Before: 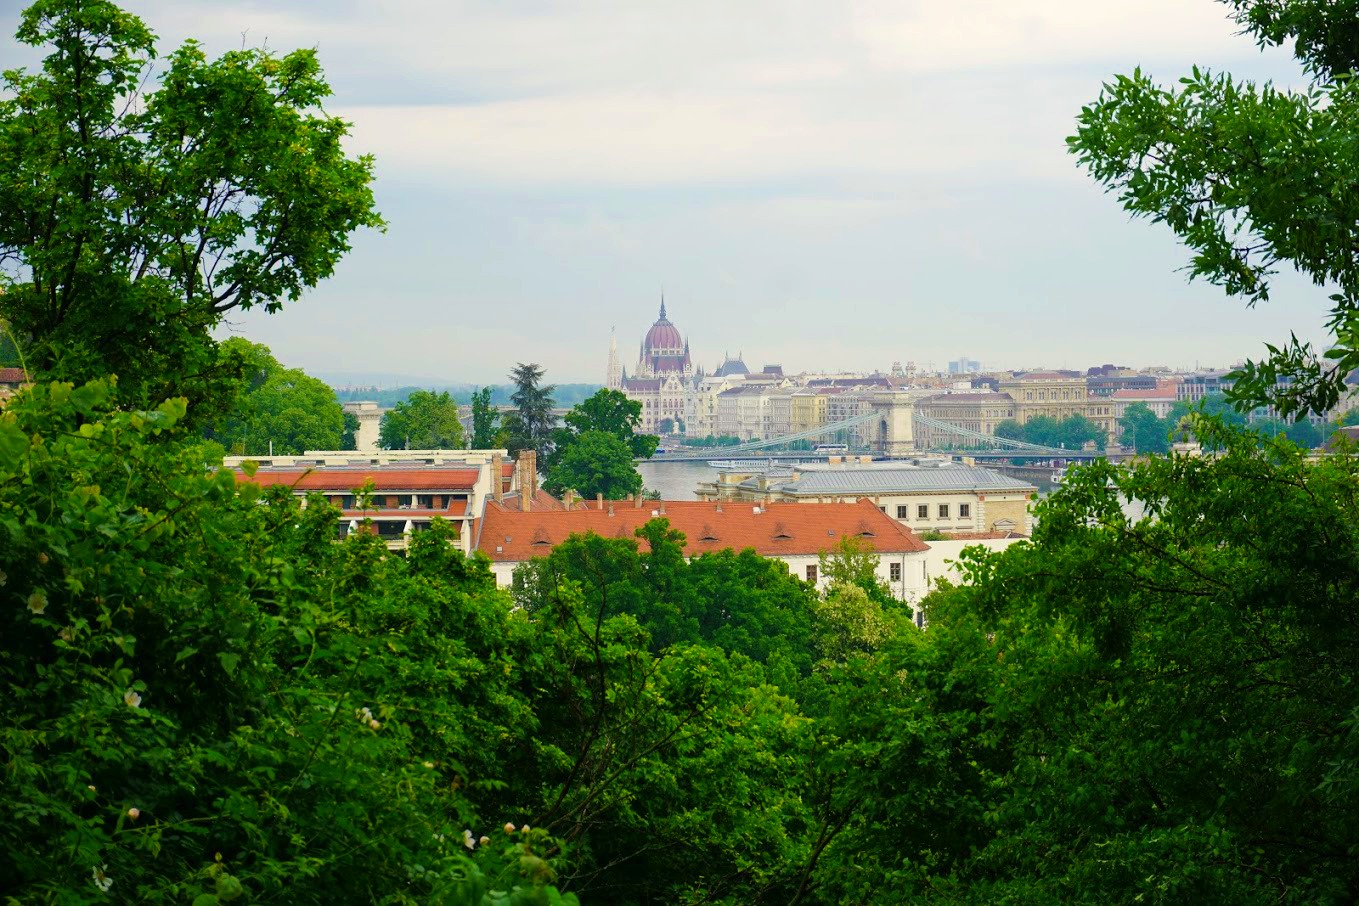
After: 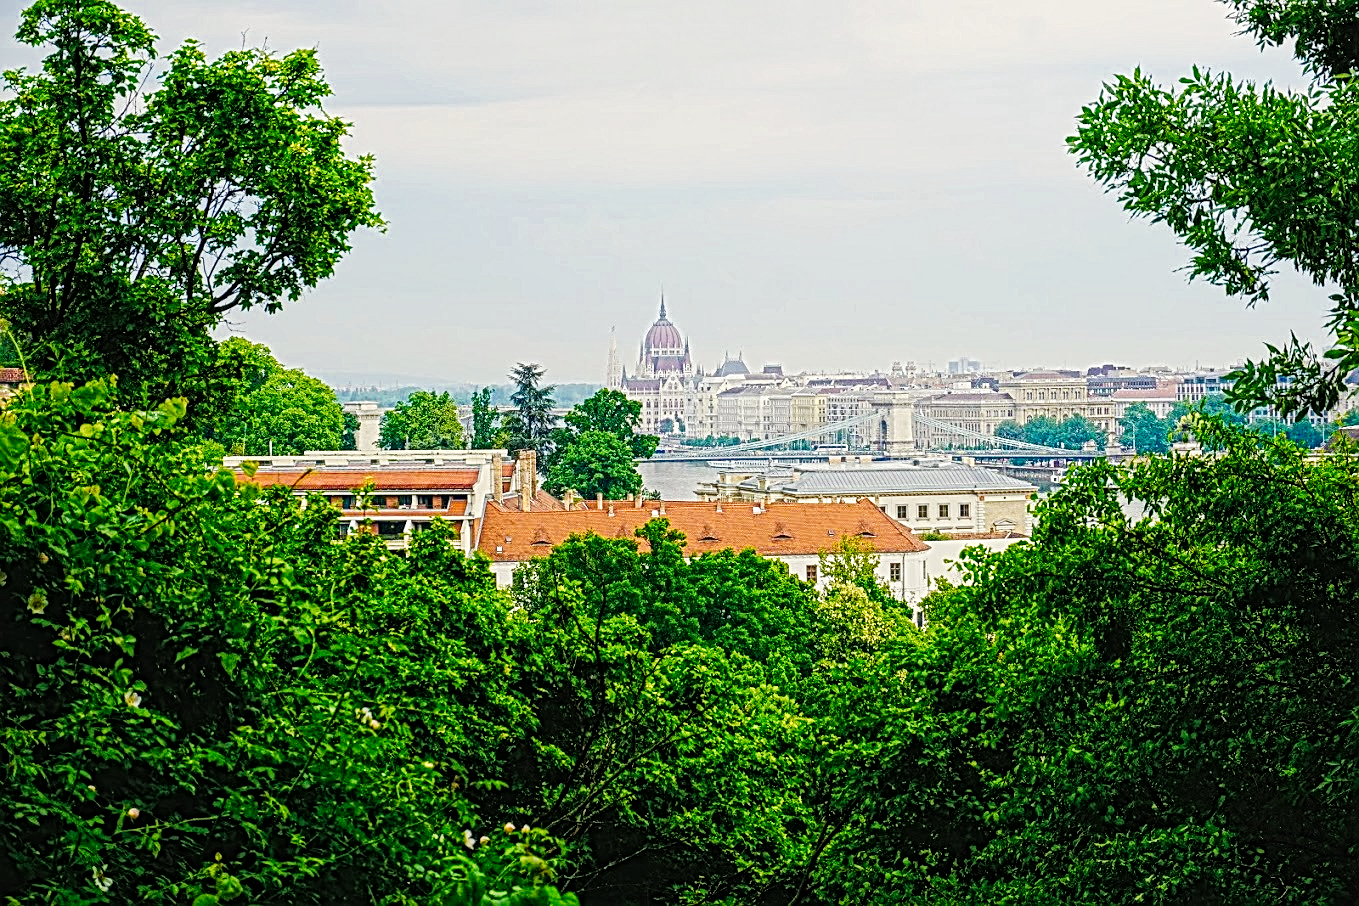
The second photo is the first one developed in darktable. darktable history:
tone curve: curves: ch0 [(0, 0.022) (0.114, 0.083) (0.281, 0.315) (0.447, 0.557) (0.588, 0.711) (0.786, 0.839) (0.999, 0.949)]; ch1 [(0, 0) (0.389, 0.352) (0.458, 0.433) (0.486, 0.474) (0.509, 0.505) (0.535, 0.53) (0.555, 0.557) (0.586, 0.622) (0.677, 0.724) (1, 1)]; ch2 [(0, 0) (0.369, 0.388) (0.449, 0.431) (0.501, 0.5) (0.528, 0.52) (0.561, 0.59) (0.697, 0.721) (1, 1)], preserve colors none
sharpen: amount 0.2
exposure: compensate highlight preservation false
local contrast: mode bilateral grid, contrast 20, coarseness 3, detail 299%, midtone range 0.2
